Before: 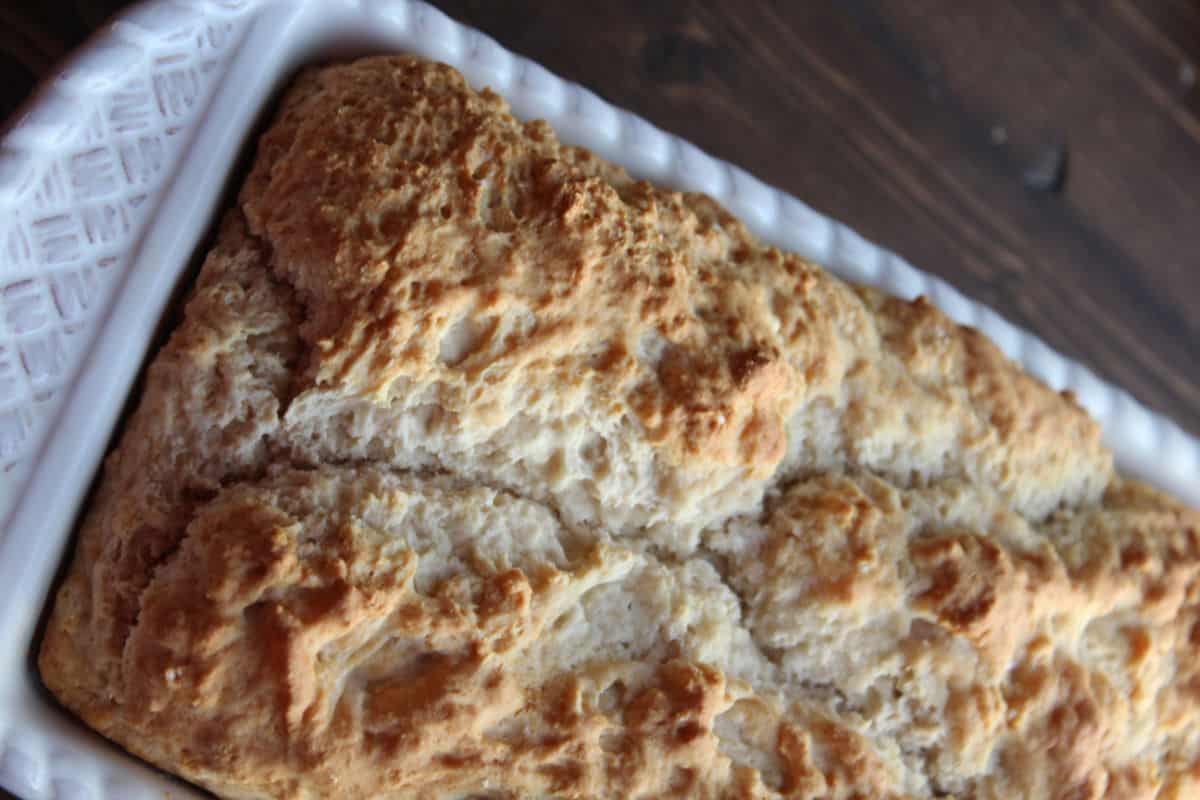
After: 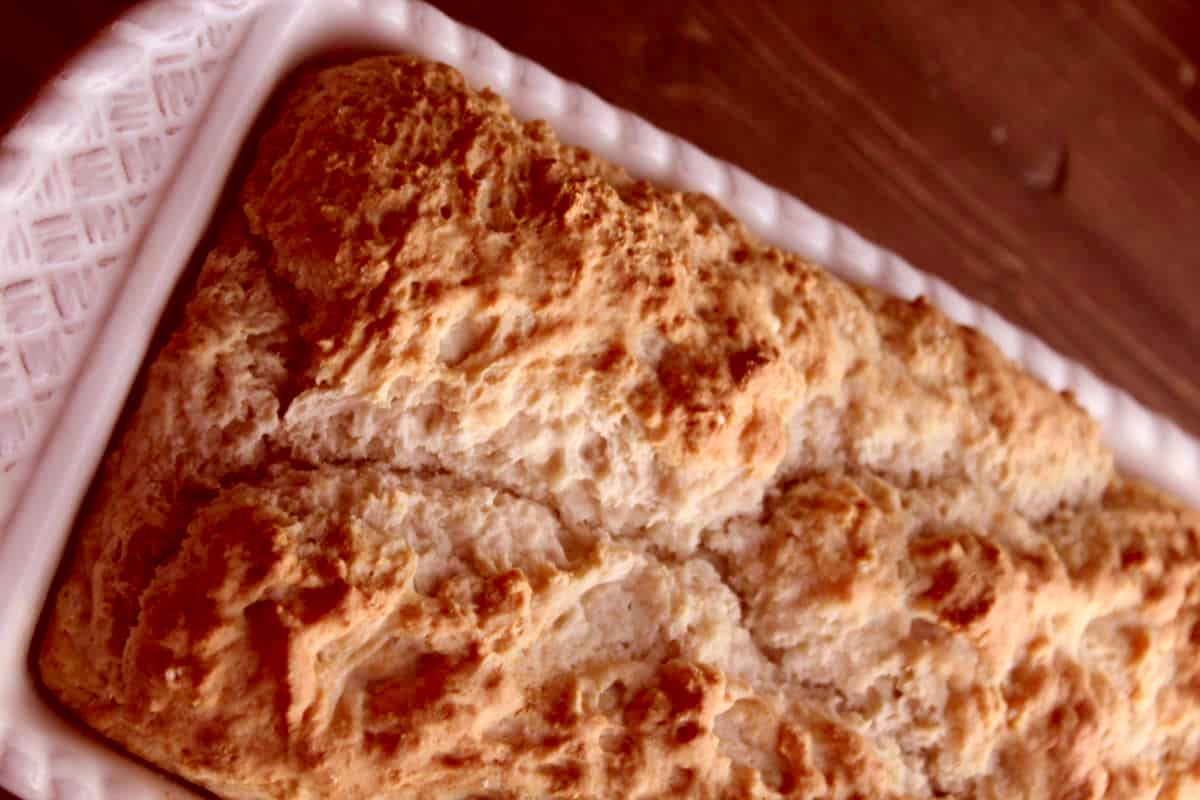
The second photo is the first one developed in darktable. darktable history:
color correction: highlights a* 9.08, highlights b* 8.7, shadows a* 39.97, shadows b* 39.43, saturation 0.824
contrast brightness saturation: contrast 0.07
